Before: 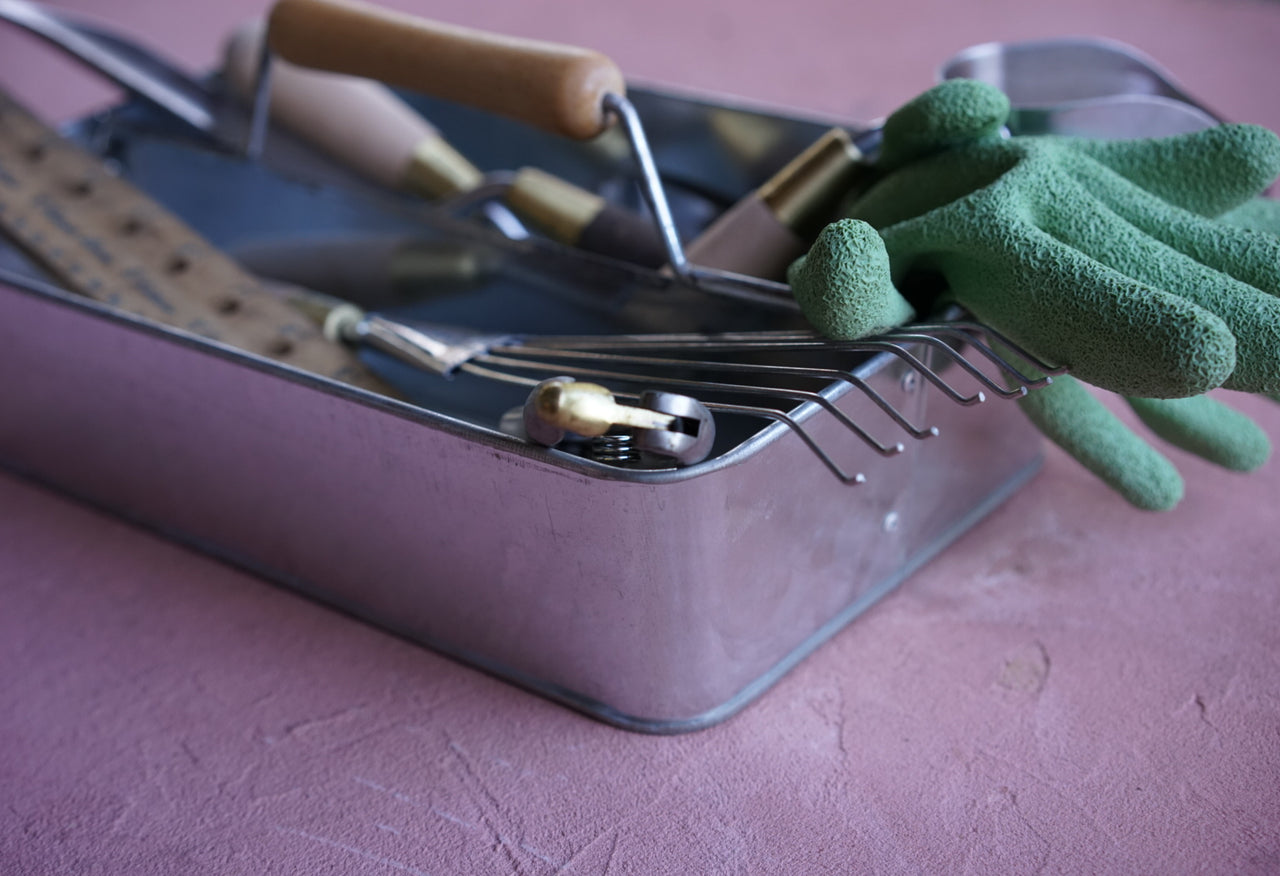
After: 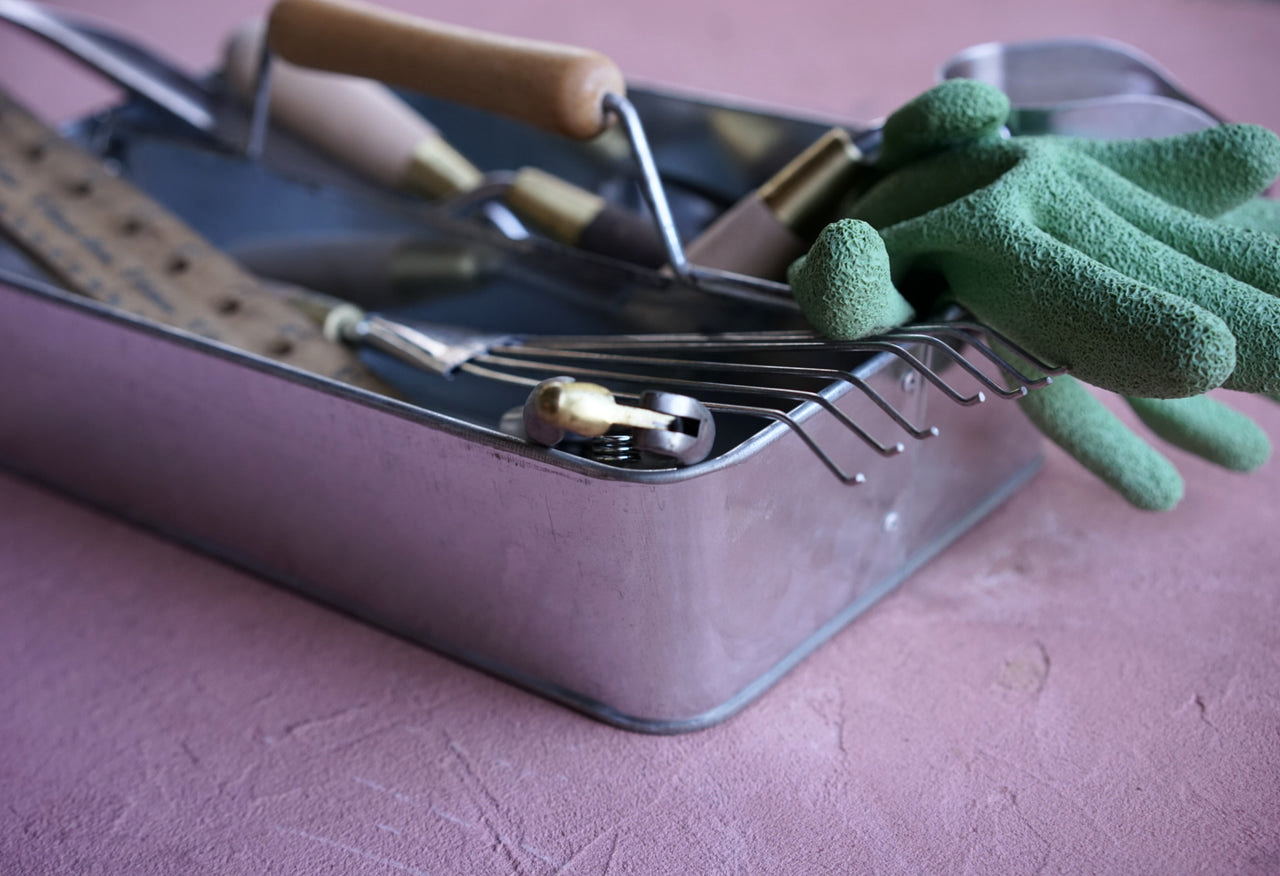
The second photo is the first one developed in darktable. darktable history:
tone curve: curves: ch0 [(0, 0) (0.004, 0.002) (0.02, 0.013) (0.218, 0.218) (0.664, 0.718) (0.832, 0.873) (1, 1)], color space Lab, independent channels, preserve colors none
